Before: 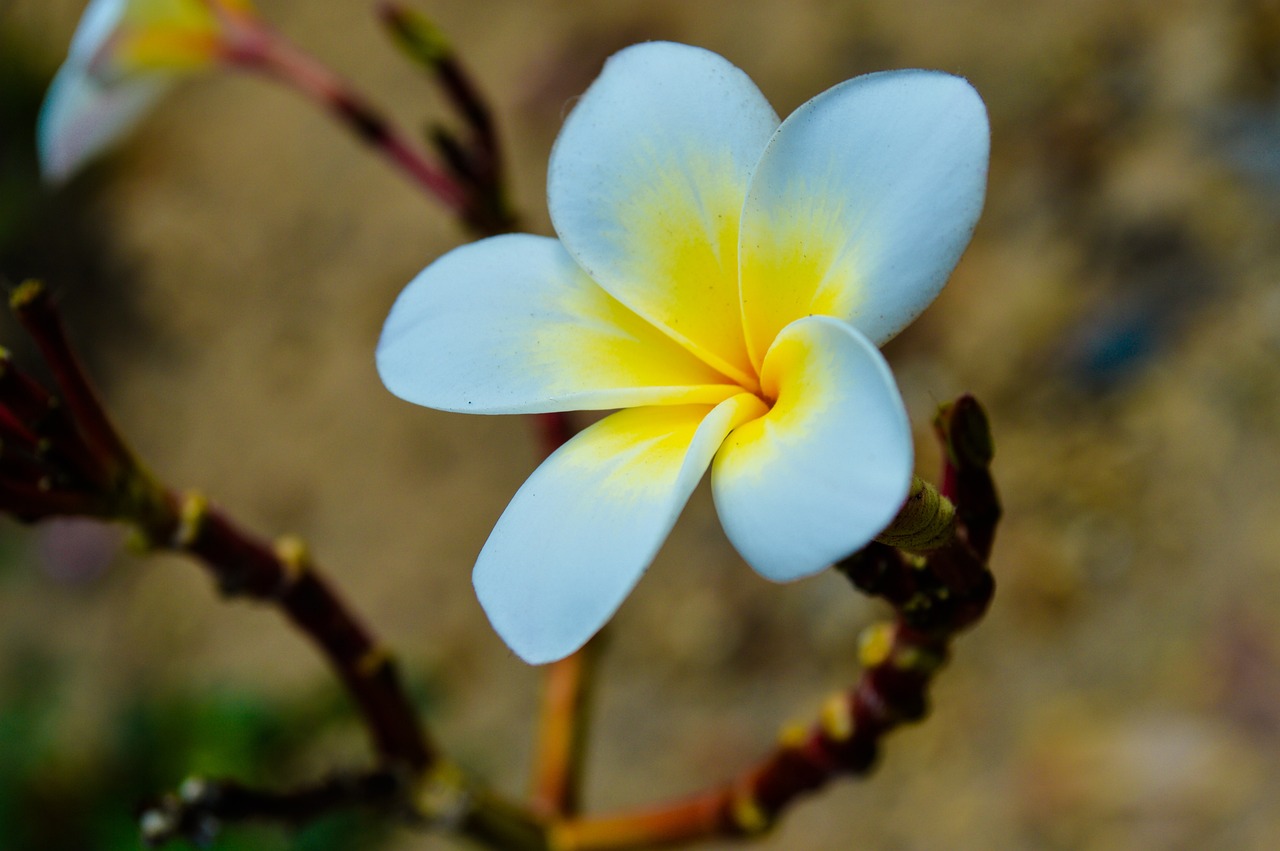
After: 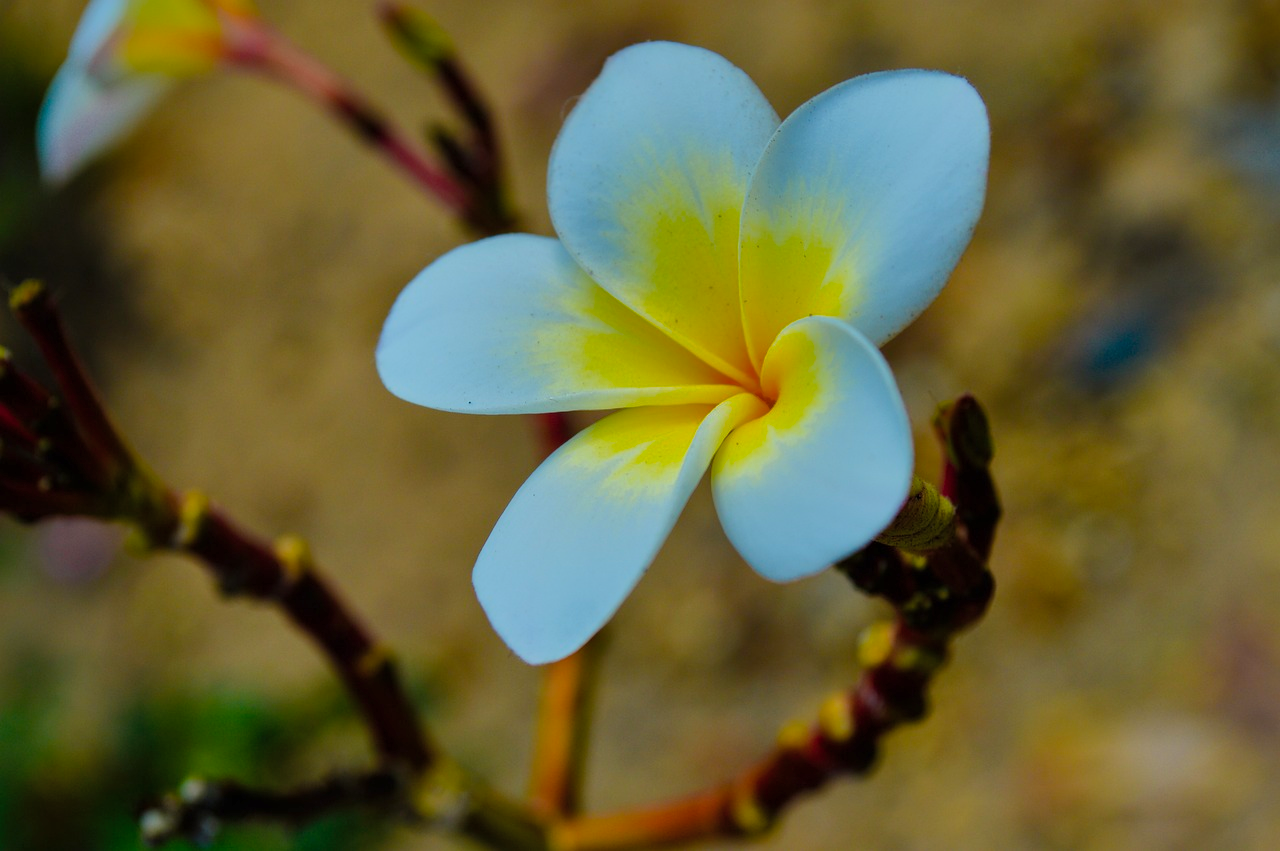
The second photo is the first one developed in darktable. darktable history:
shadows and highlights: shadows 38.88, highlights -74.49
color balance rgb: shadows lift › hue 87.03°, perceptual saturation grading › global saturation 19.428%
